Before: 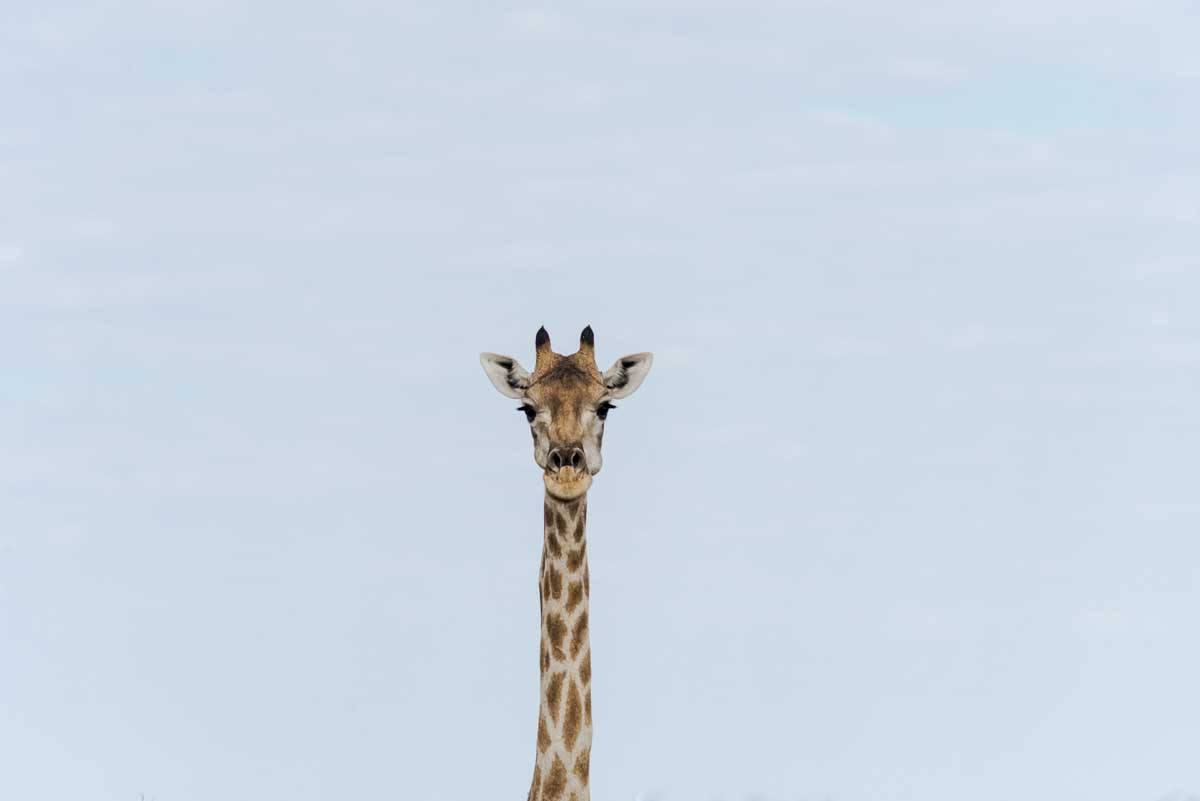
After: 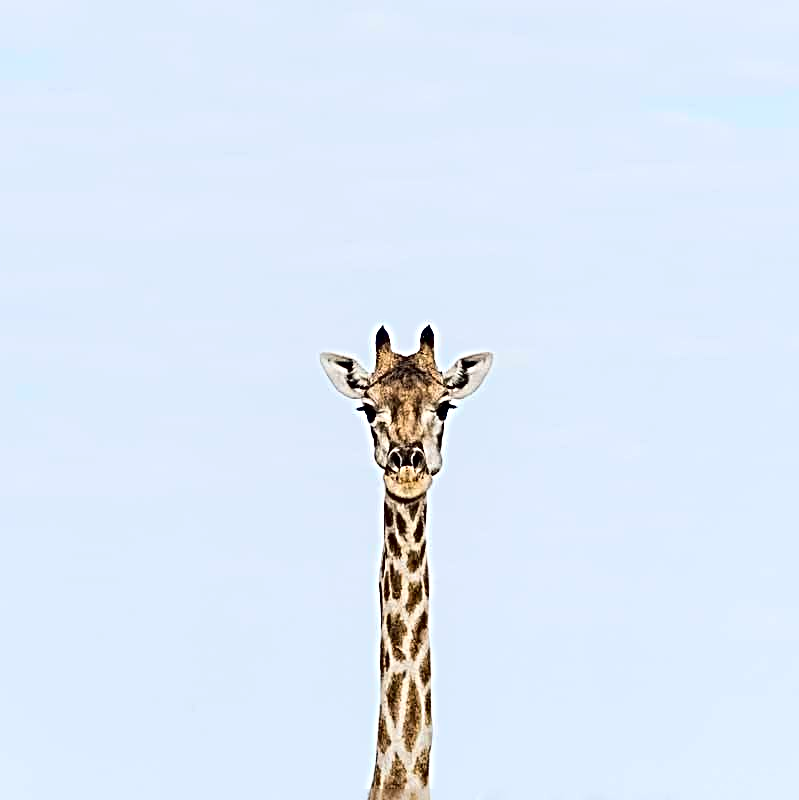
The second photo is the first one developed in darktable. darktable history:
crop and rotate: left 13.342%, right 19.991%
contrast brightness saturation: contrast 0.2, brightness 0.16, saturation 0.22
sharpen: radius 4.001, amount 2
